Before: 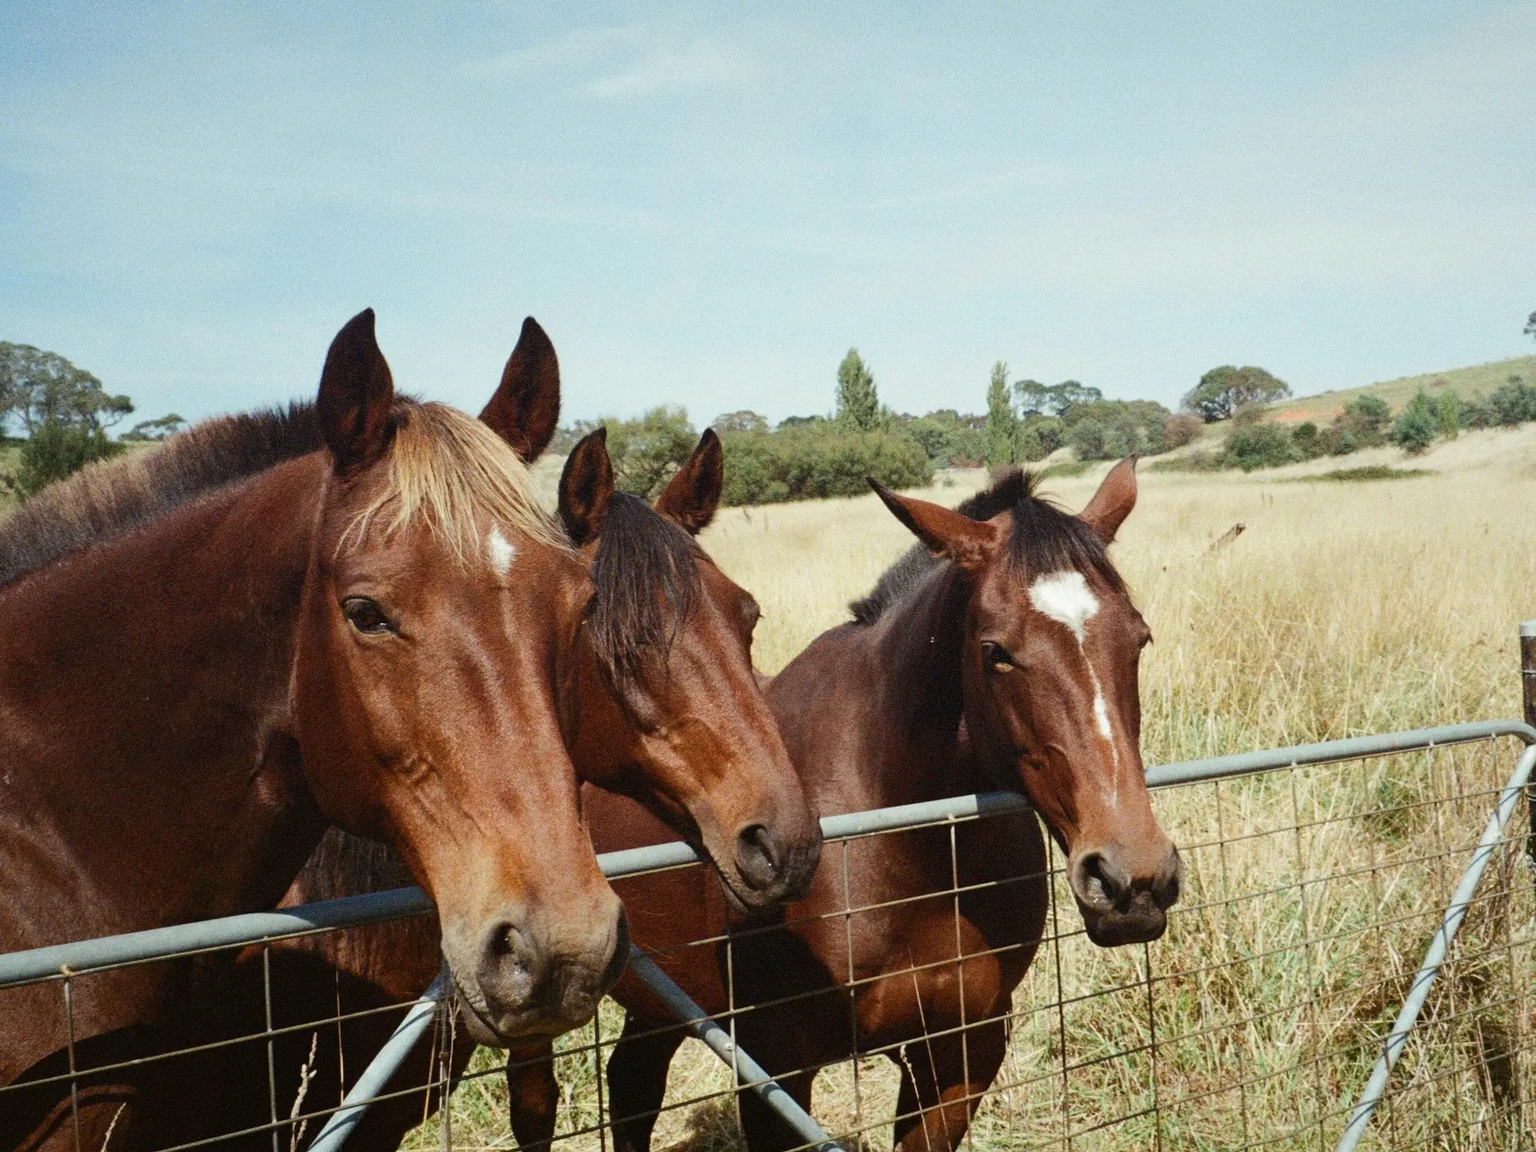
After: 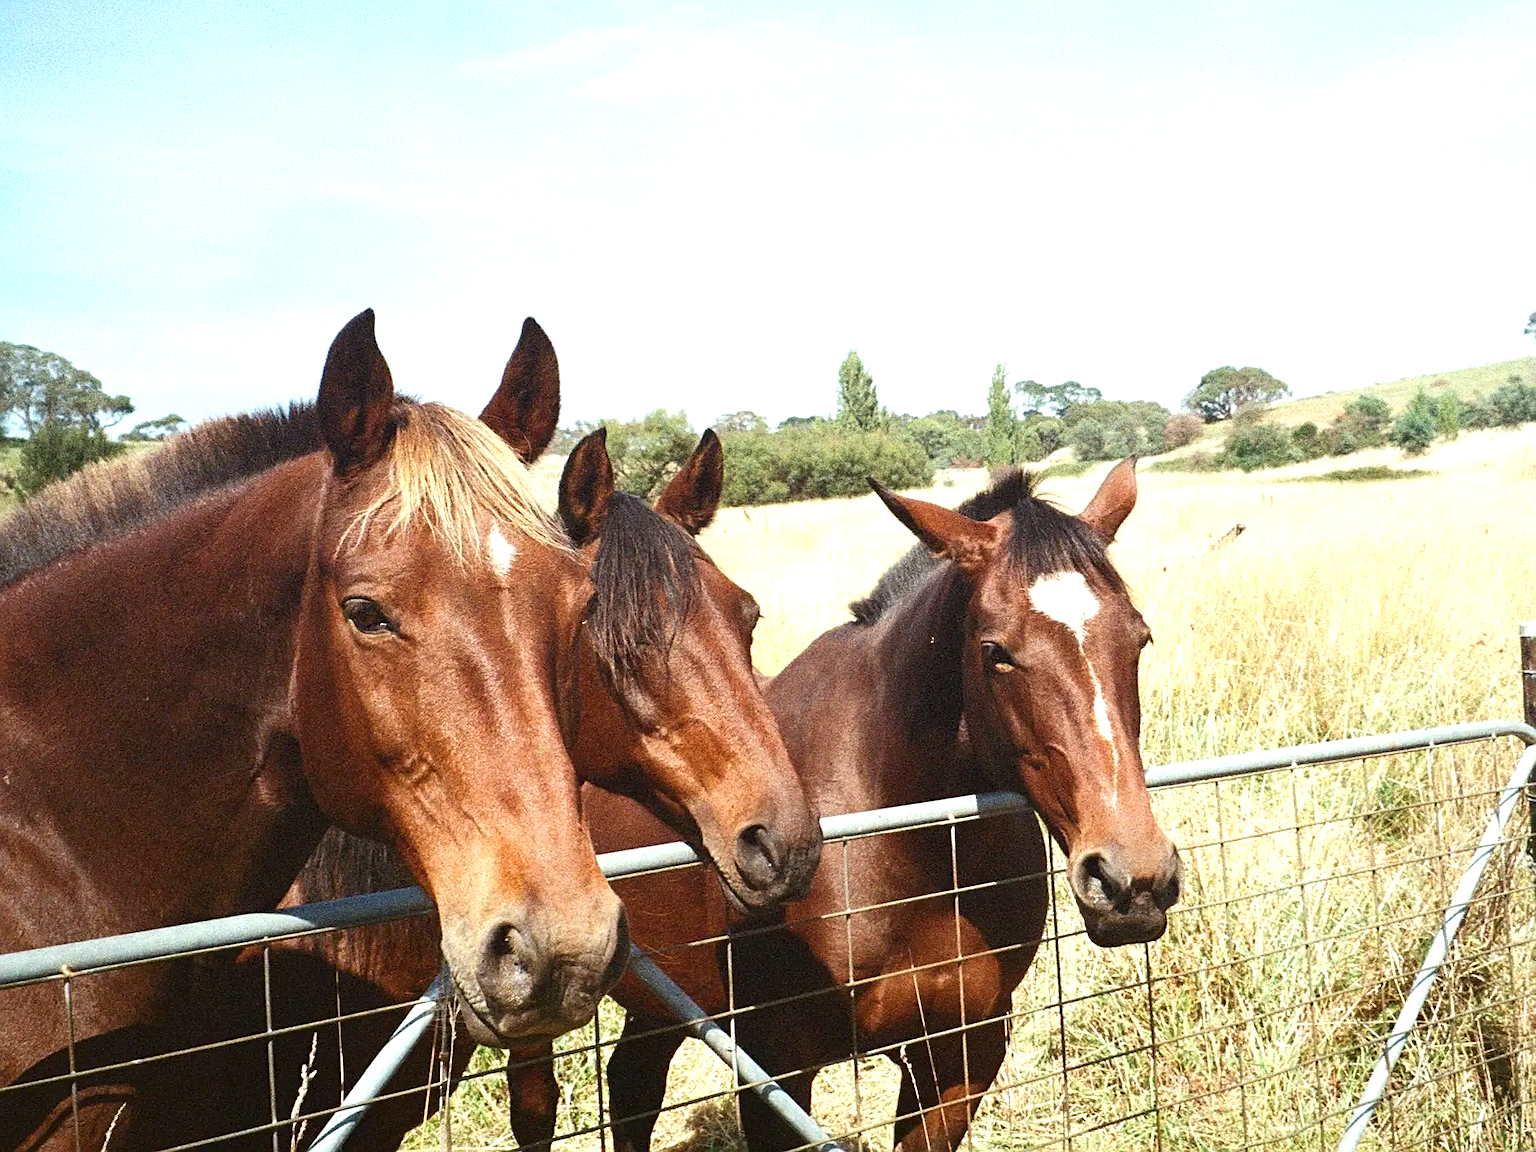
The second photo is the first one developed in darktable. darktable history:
exposure: black level correction 0, exposure 0.952 EV, compensate exposure bias true, compensate highlight preservation false
sharpen: on, module defaults
